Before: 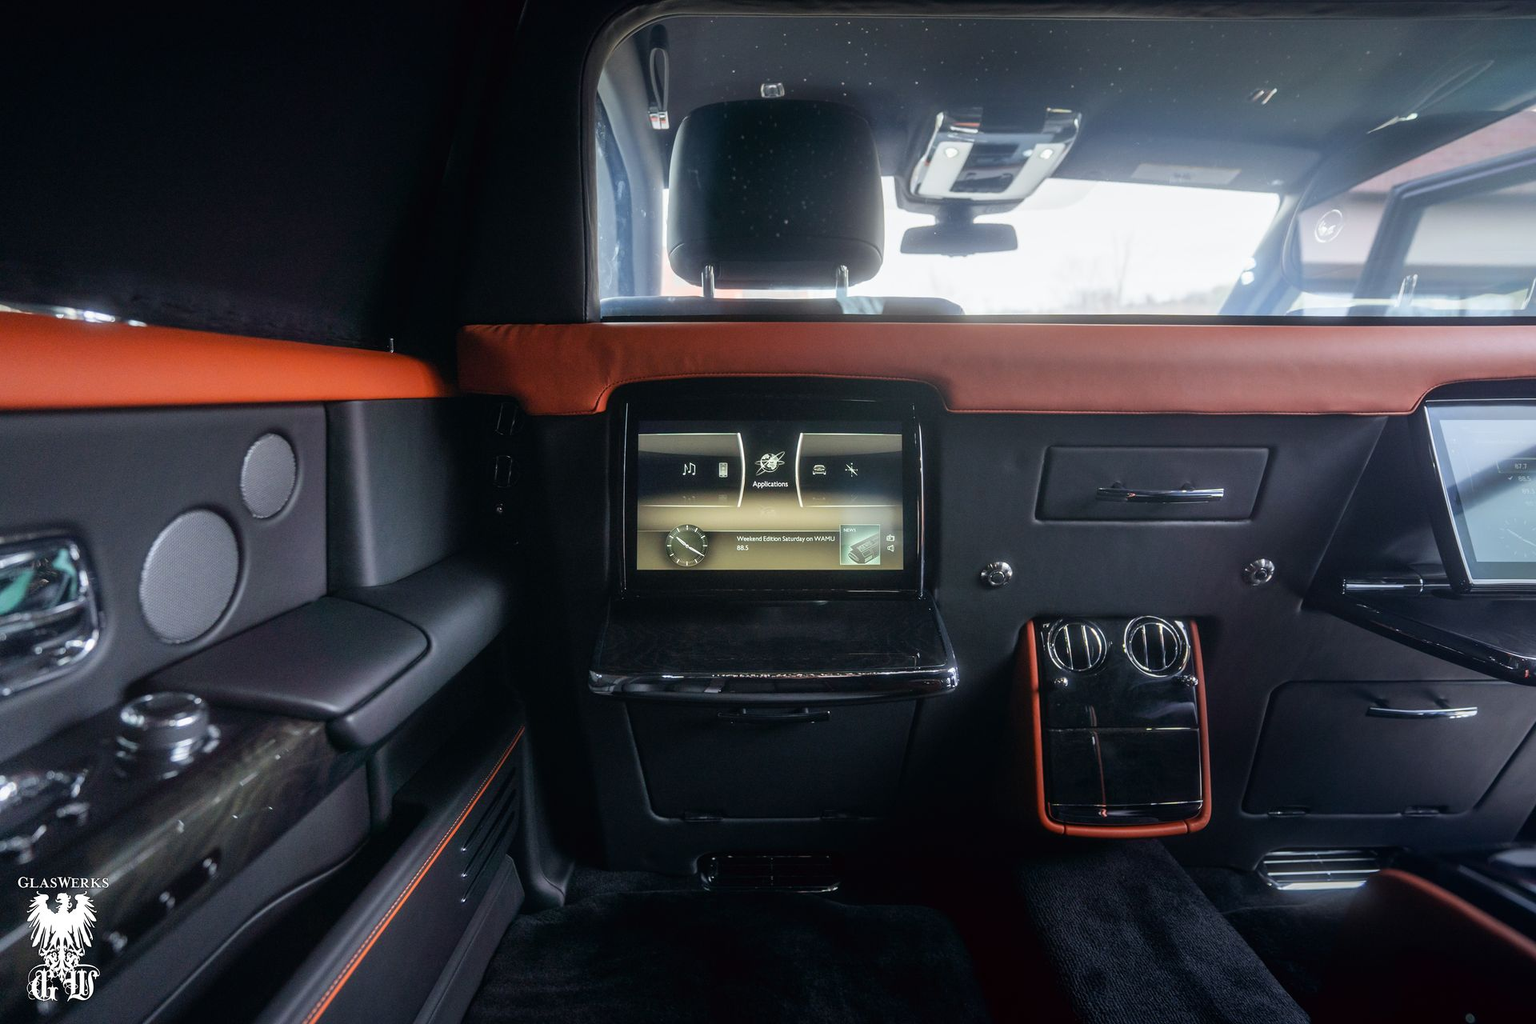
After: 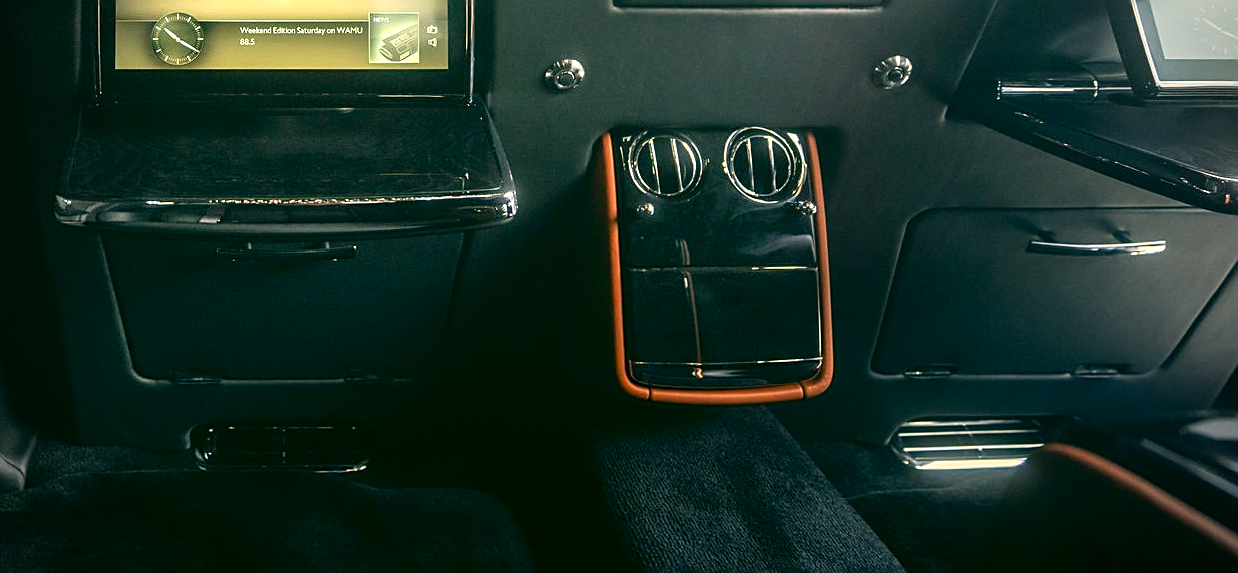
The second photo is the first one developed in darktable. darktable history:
sharpen: on, module defaults
vignetting: on, module defaults
crop and rotate: left 35.509%, top 50.238%, bottom 4.934%
exposure: black level correction 0, exposure 0.7 EV, compensate exposure bias true, compensate highlight preservation false
color correction: highlights a* 5.3, highlights b* 24.26, shadows a* -15.58, shadows b* 4.02
